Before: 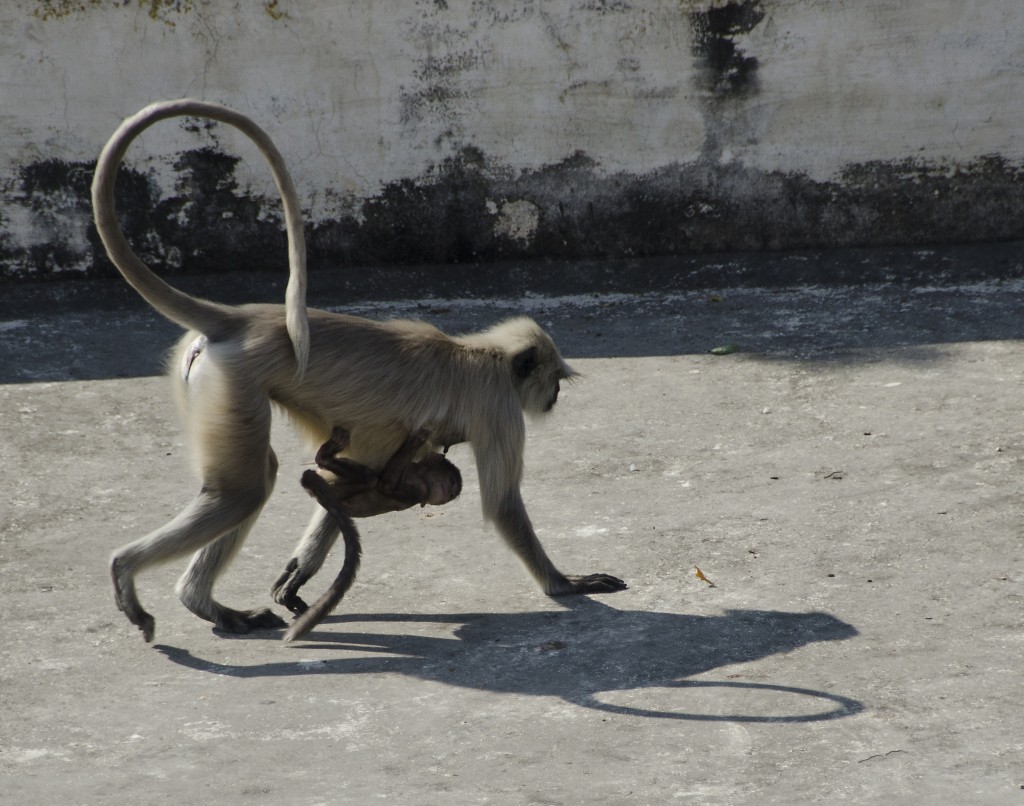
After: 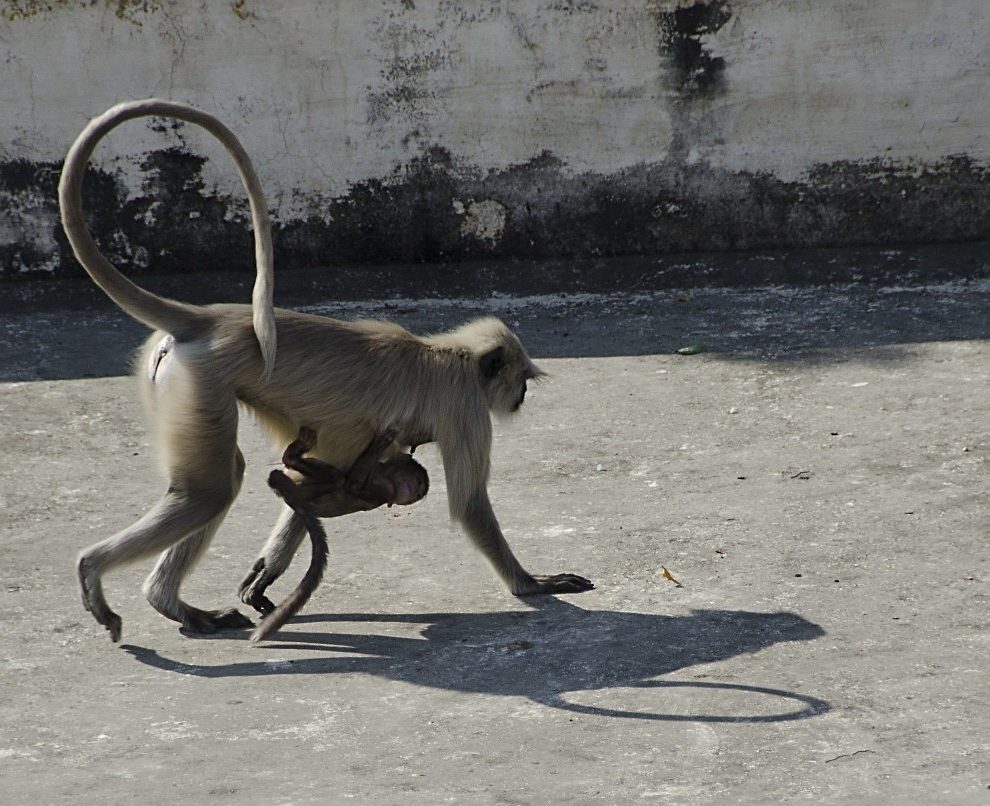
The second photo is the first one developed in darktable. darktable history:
sharpen: on, module defaults
crop and rotate: left 3.238%
